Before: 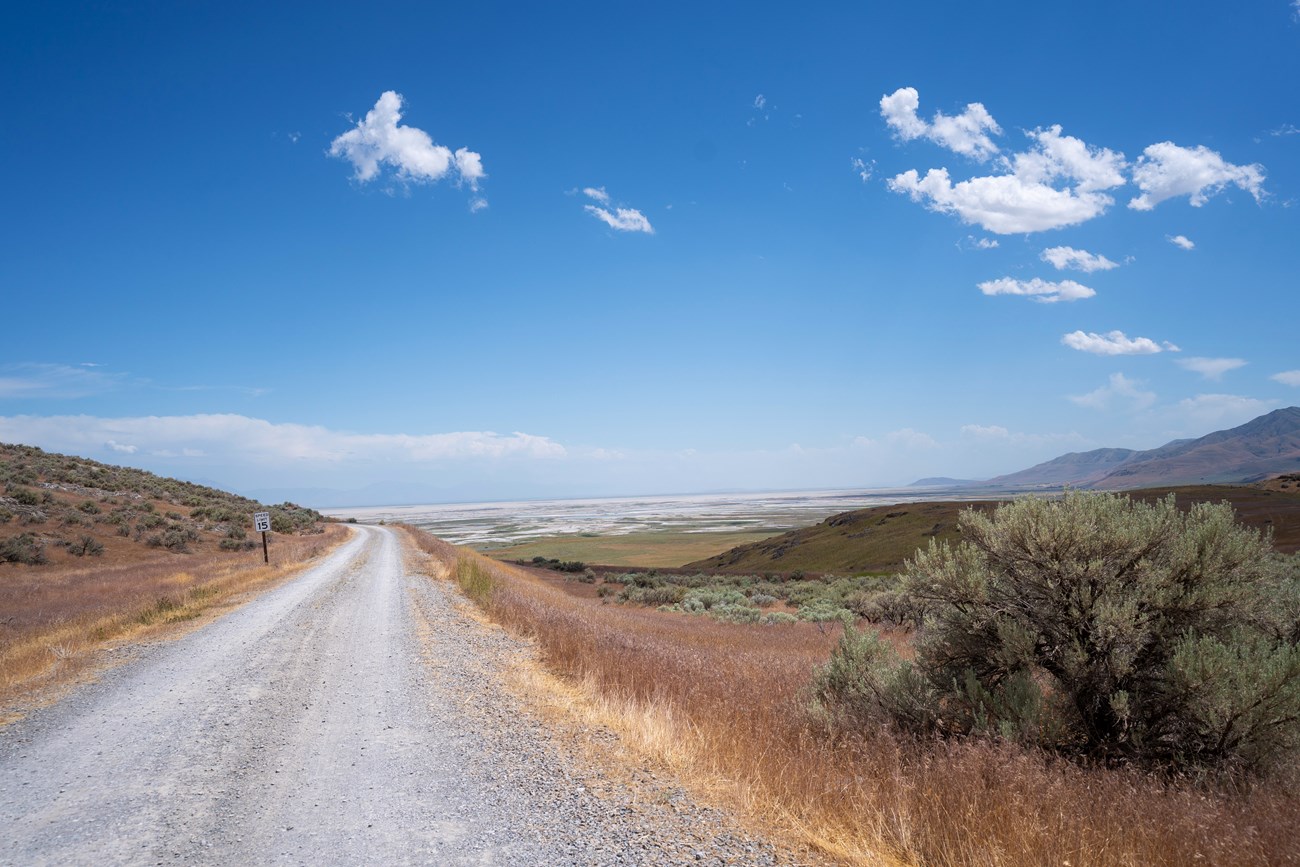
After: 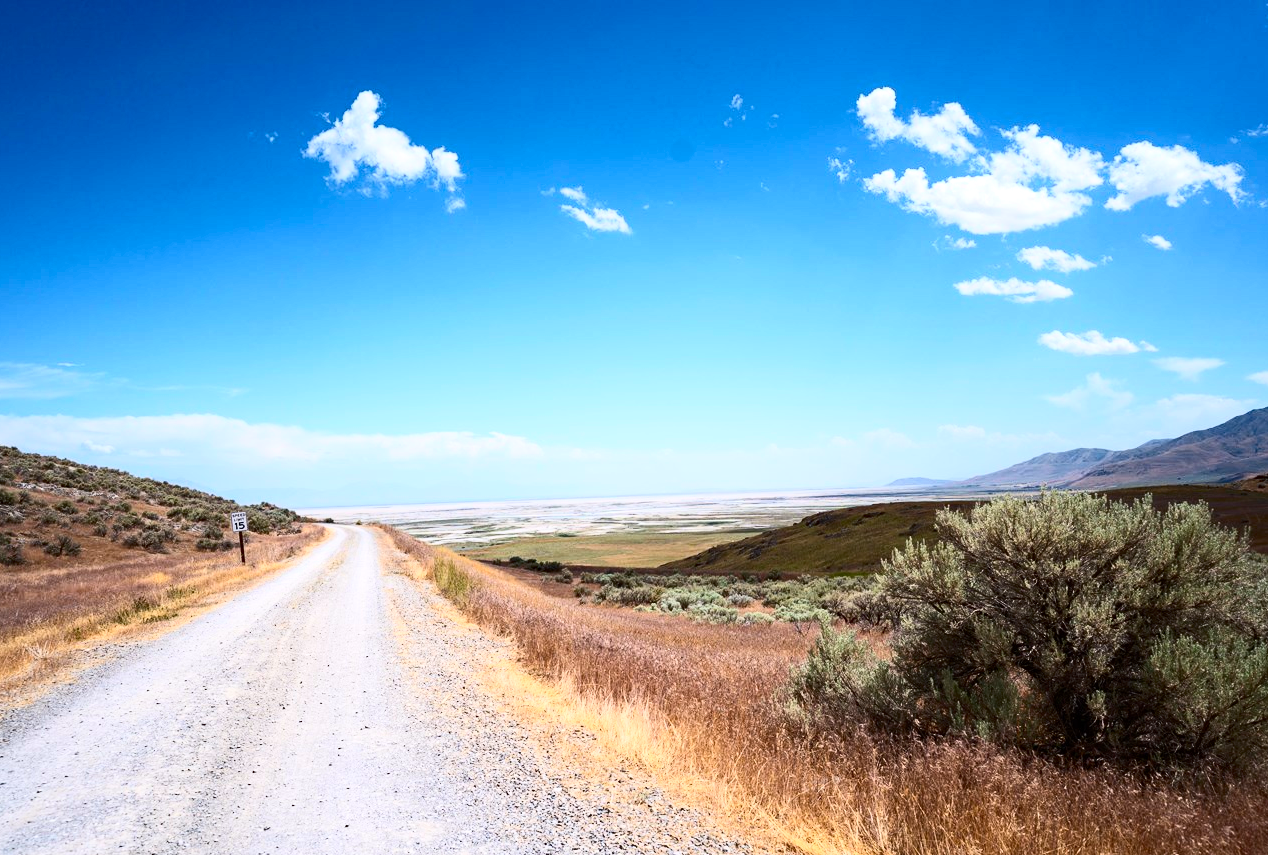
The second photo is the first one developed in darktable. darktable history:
contrast brightness saturation: contrast 0.4, brightness 0.1, saturation 0.21
exposure: exposure 0.2 EV, compensate highlight preservation false
haze removal: compatibility mode true, adaptive false
crop and rotate: left 1.774%, right 0.633%, bottom 1.28%
